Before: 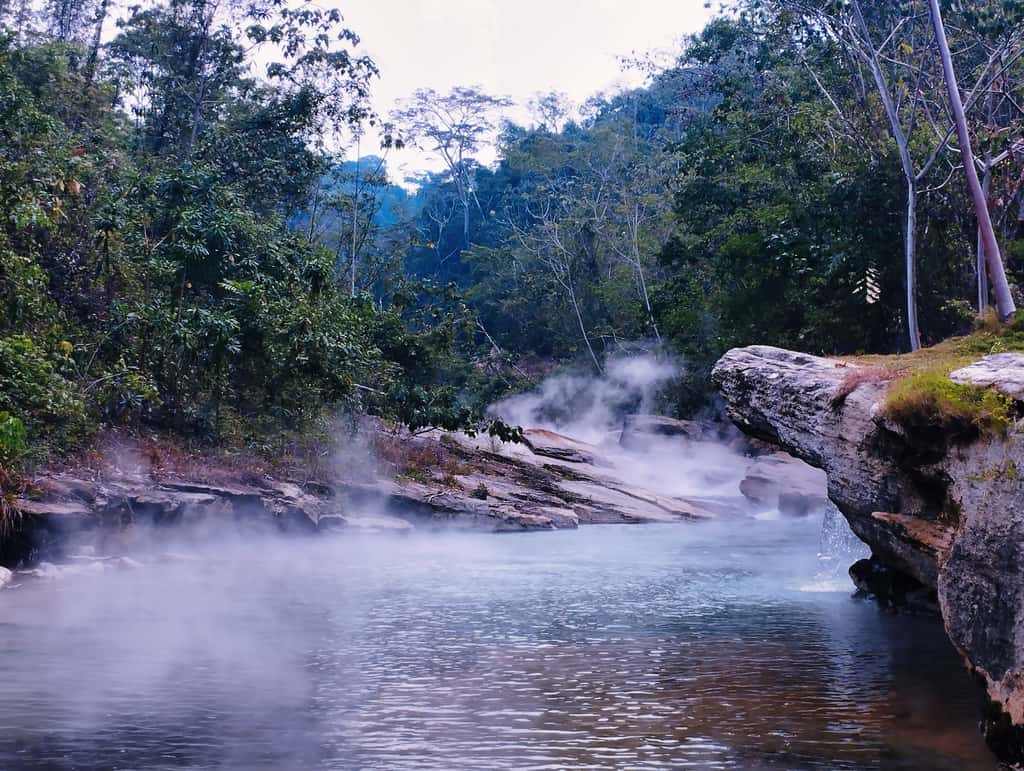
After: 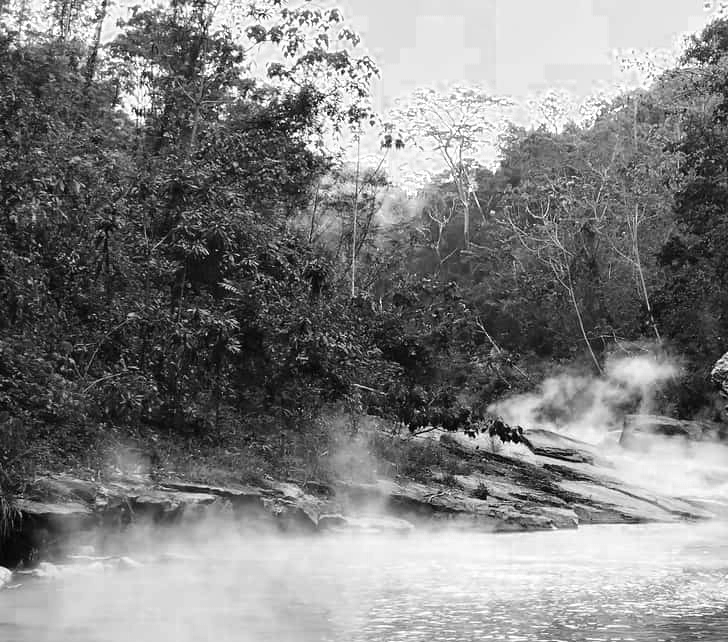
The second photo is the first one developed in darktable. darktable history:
crop: right 28.885%, bottom 16.626%
color zones: curves: ch0 [(0.287, 0.048) (0.493, 0.484) (0.737, 0.816)]; ch1 [(0, 0) (0.143, 0) (0.286, 0) (0.429, 0) (0.571, 0) (0.714, 0) (0.857, 0)]
white balance: red 1.009, blue 0.985
